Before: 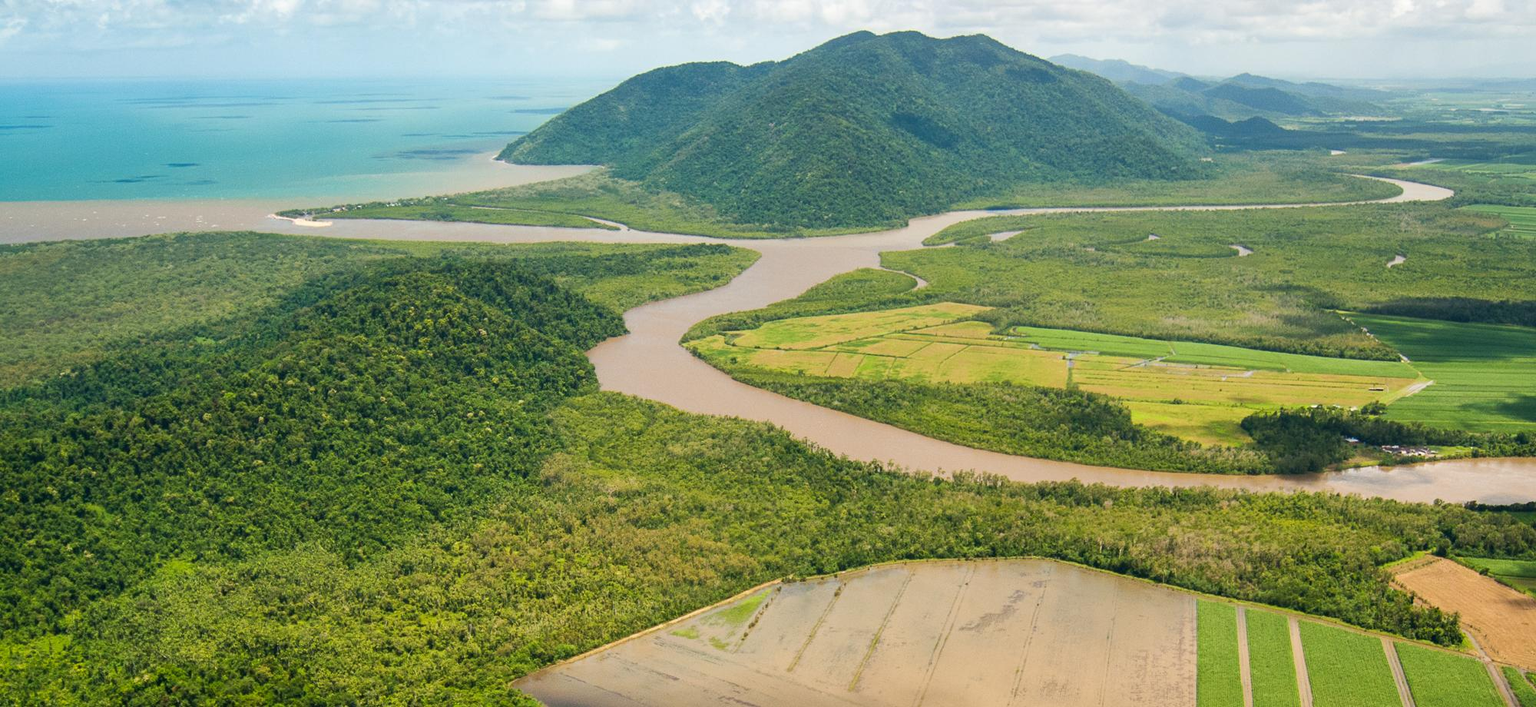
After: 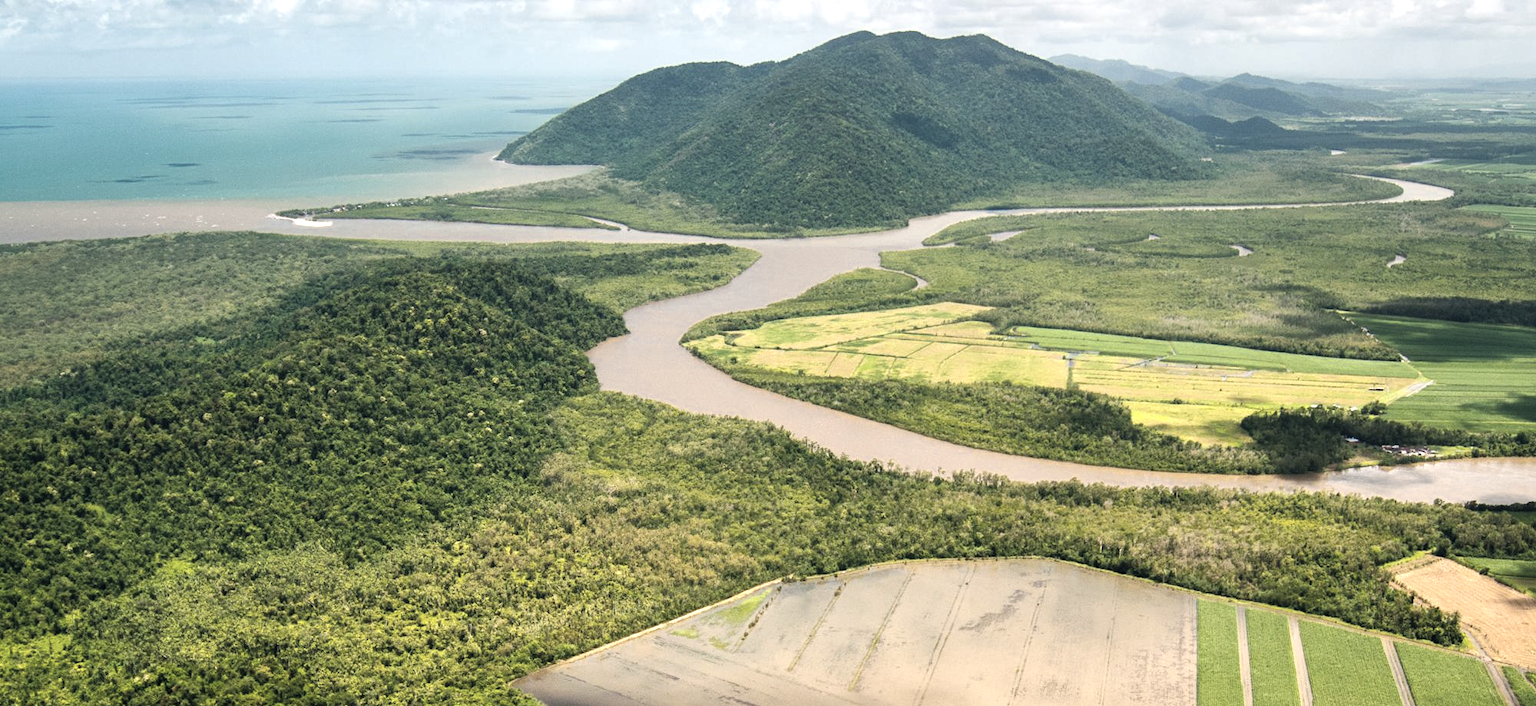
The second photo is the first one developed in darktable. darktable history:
color zones: curves: ch0 [(0, 0.6) (0.129, 0.585) (0.193, 0.596) (0.429, 0.5) (0.571, 0.5) (0.714, 0.5) (0.857, 0.5) (1, 0.6)]; ch1 [(0, 0.453) (0.112, 0.245) (0.213, 0.252) (0.429, 0.233) (0.571, 0.231) (0.683, 0.242) (0.857, 0.296) (1, 0.453)]
color balance: lift [1, 1.001, 0.999, 1.001], gamma [1, 1.004, 1.007, 0.993], gain [1, 0.991, 0.987, 1.013], contrast 10%, output saturation 120%
